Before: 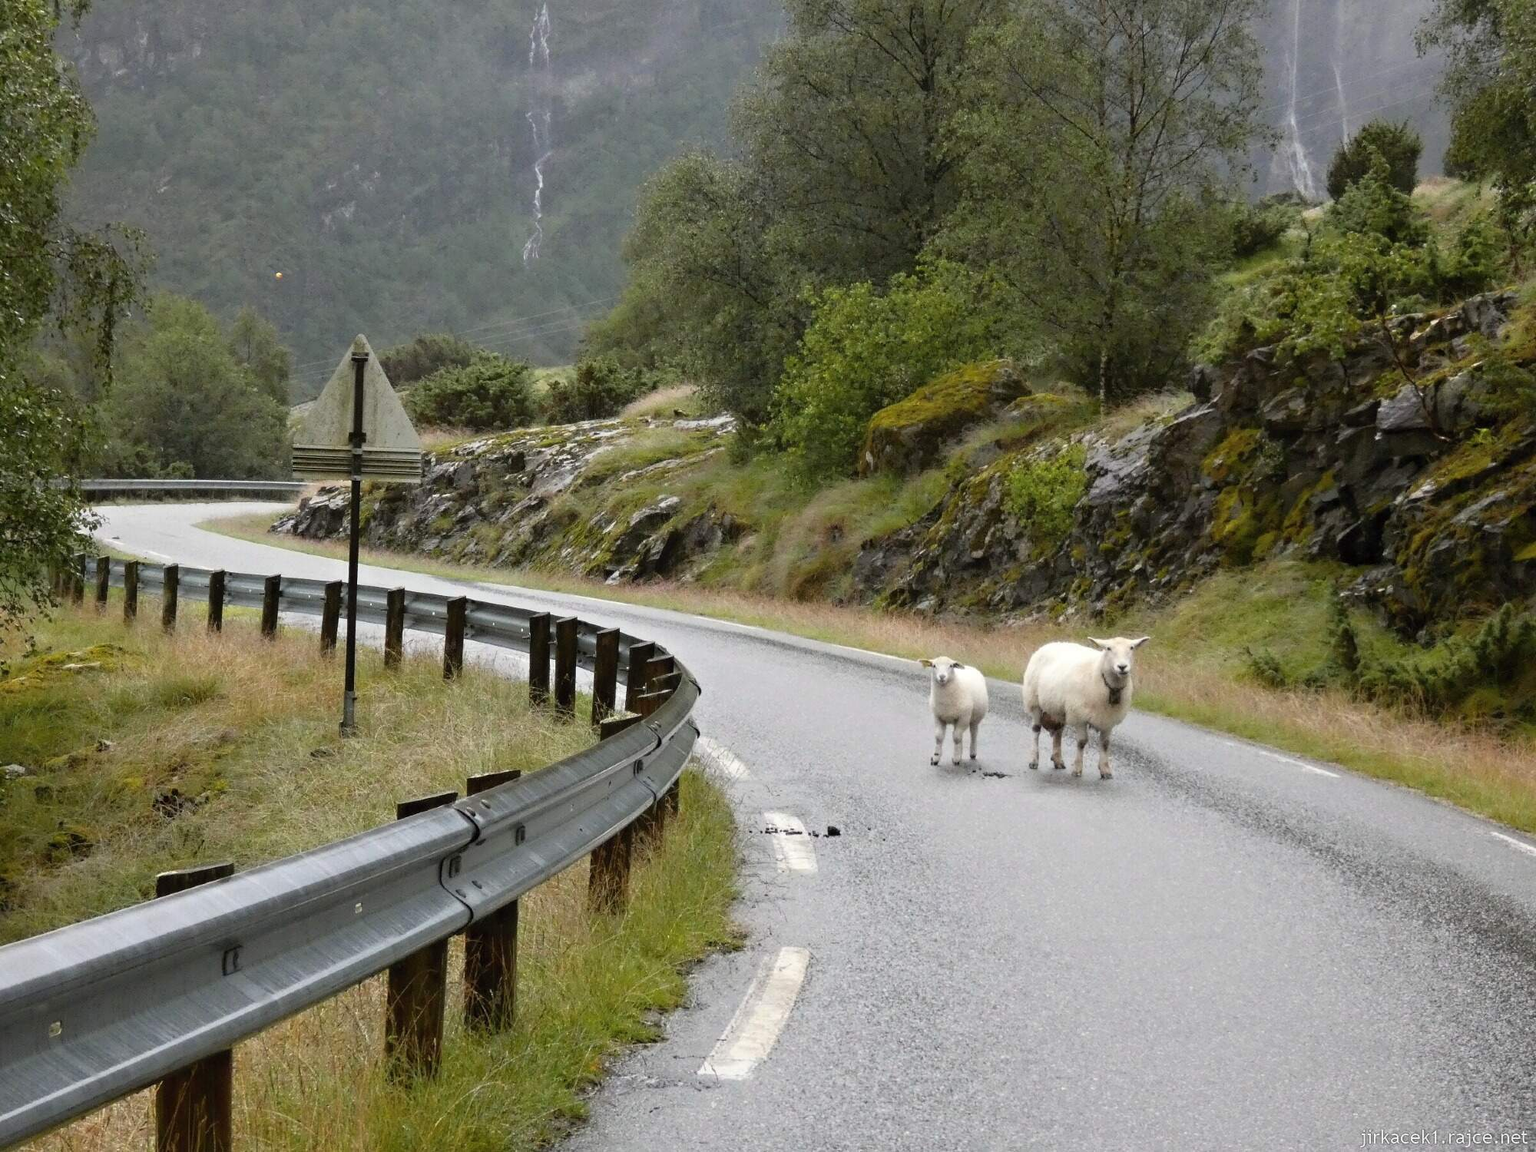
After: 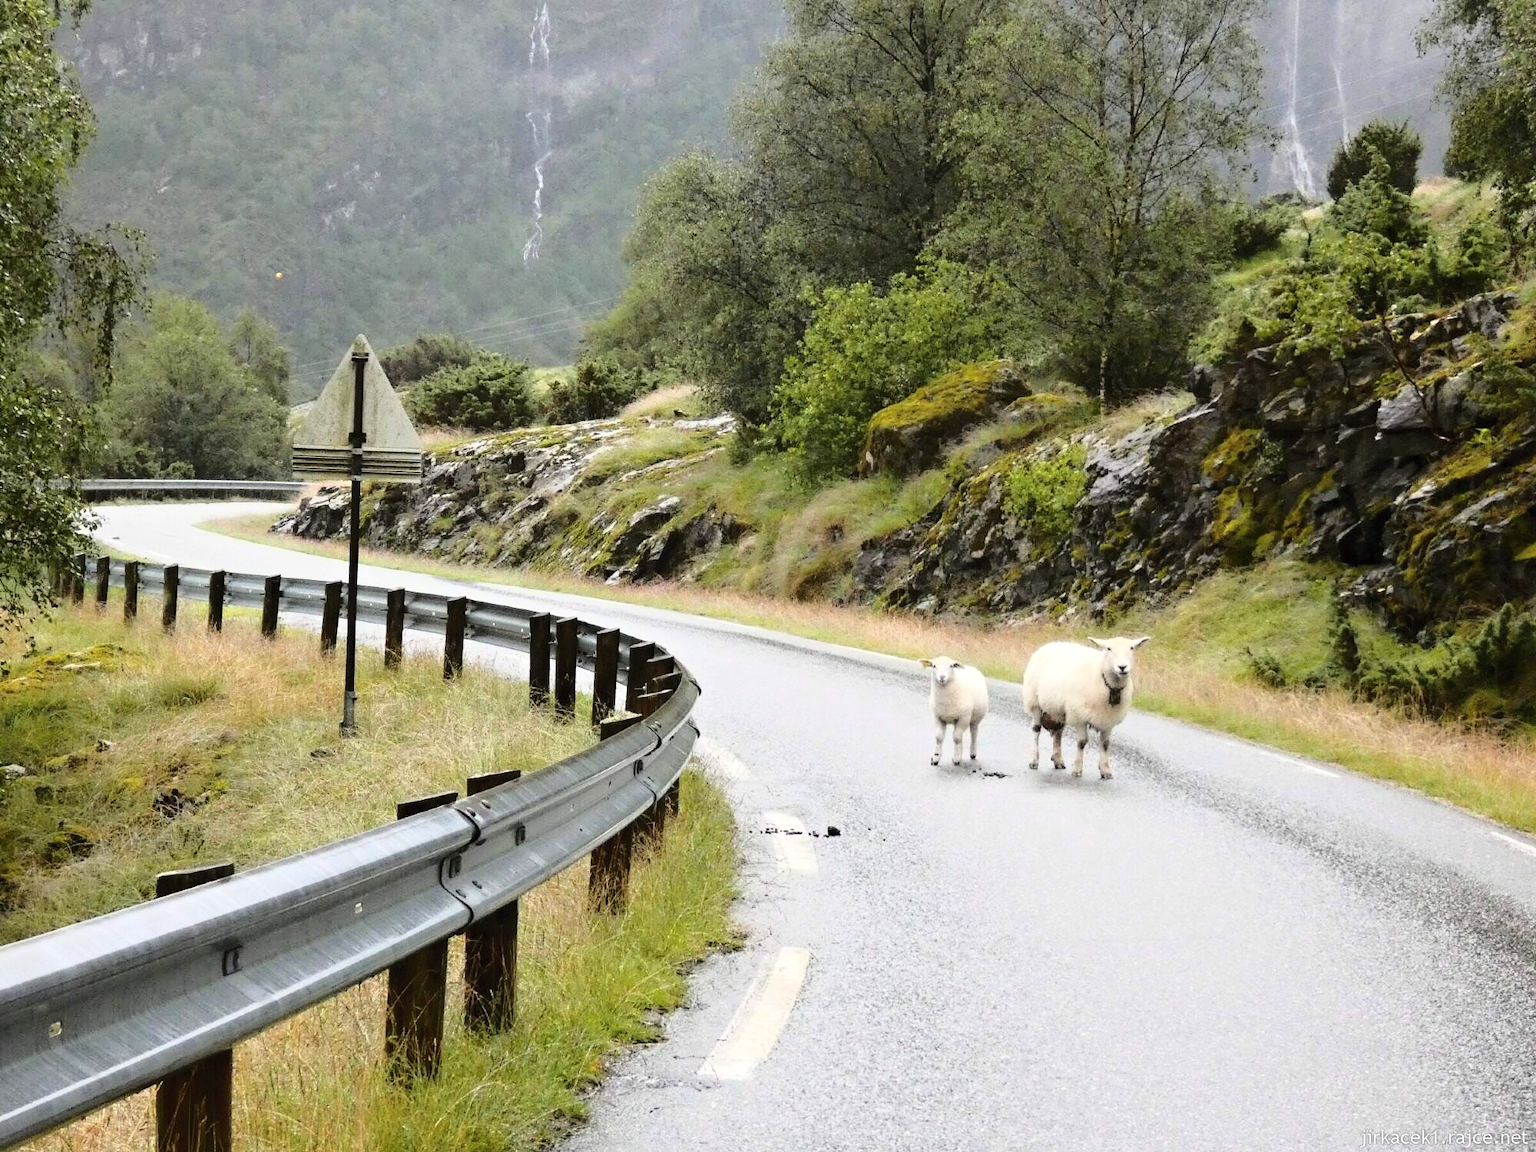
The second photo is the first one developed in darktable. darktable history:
base curve: curves: ch0 [(0, 0) (0.036, 0.037) (0.121, 0.228) (0.46, 0.76) (0.859, 0.983) (1, 1)]
exposure: black level correction 0, compensate exposure bias true, compensate highlight preservation false
